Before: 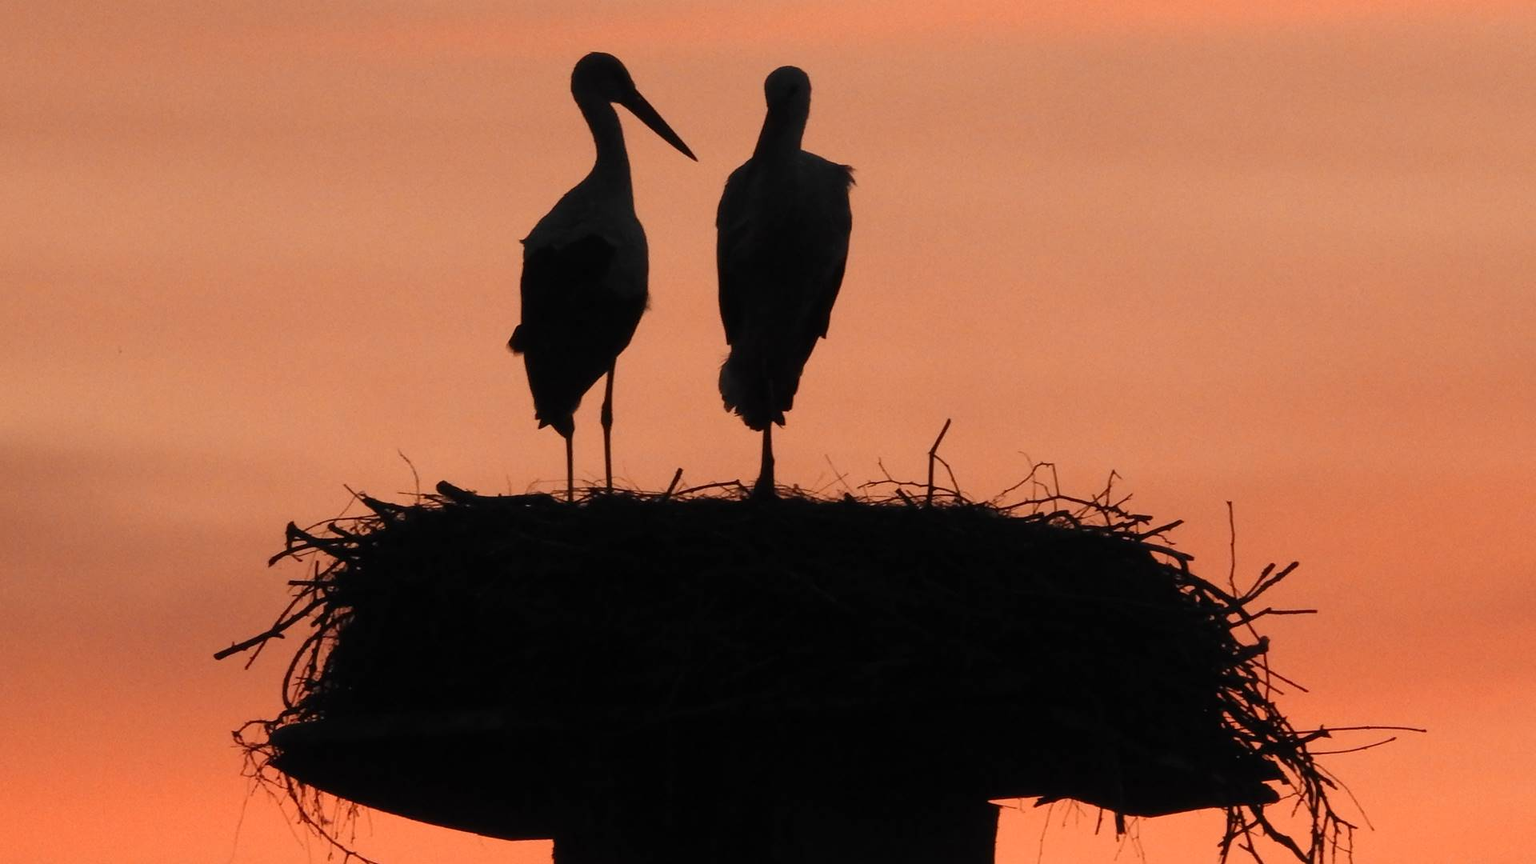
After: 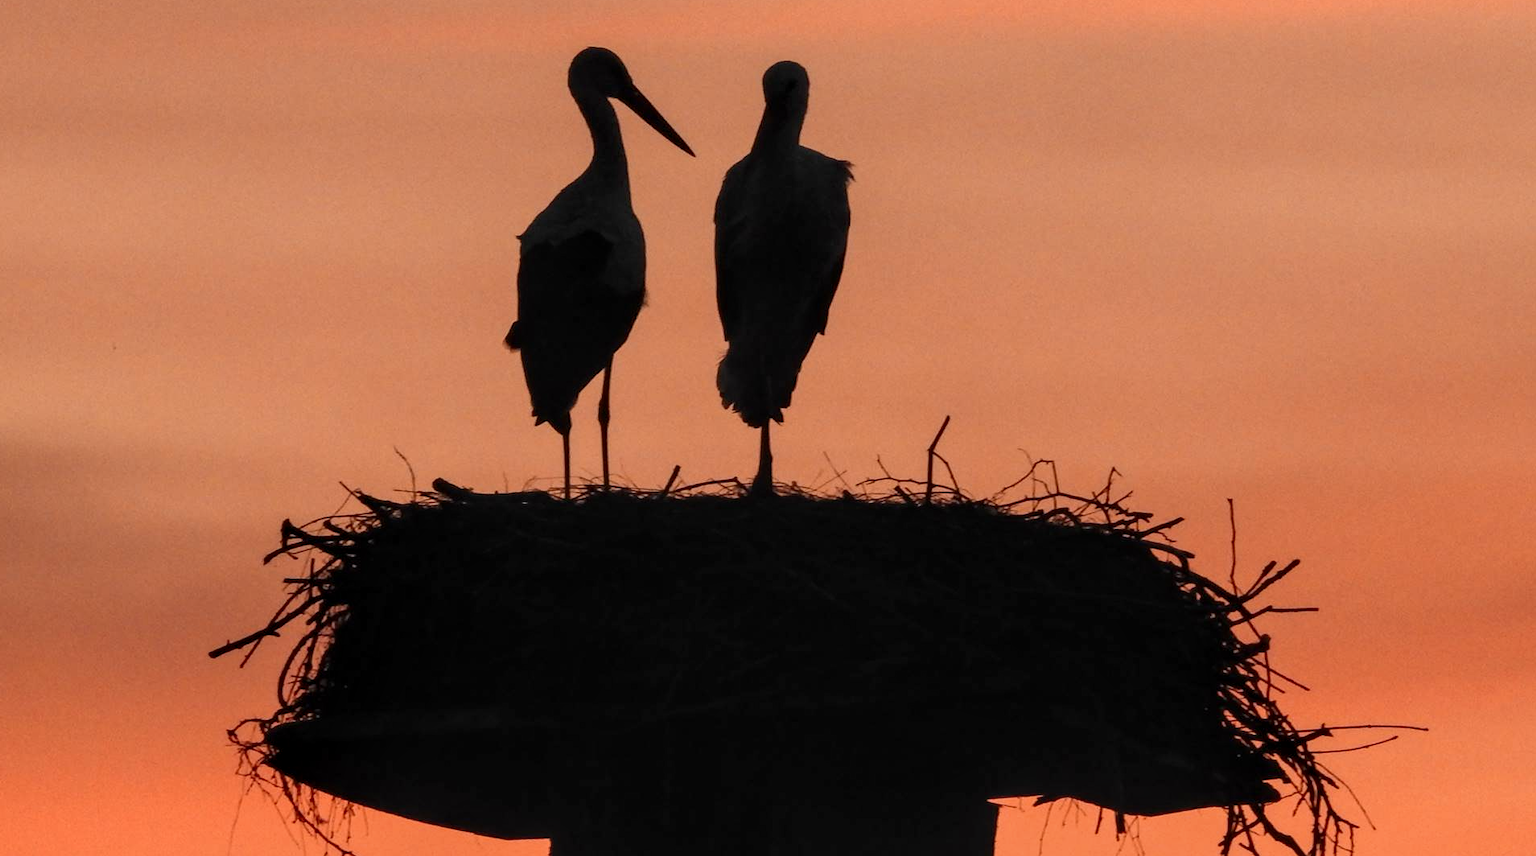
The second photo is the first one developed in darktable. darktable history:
crop: left 0.424%, top 0.735%, right 0.134%, bottom 0.648%
local contrast: detail 130%
